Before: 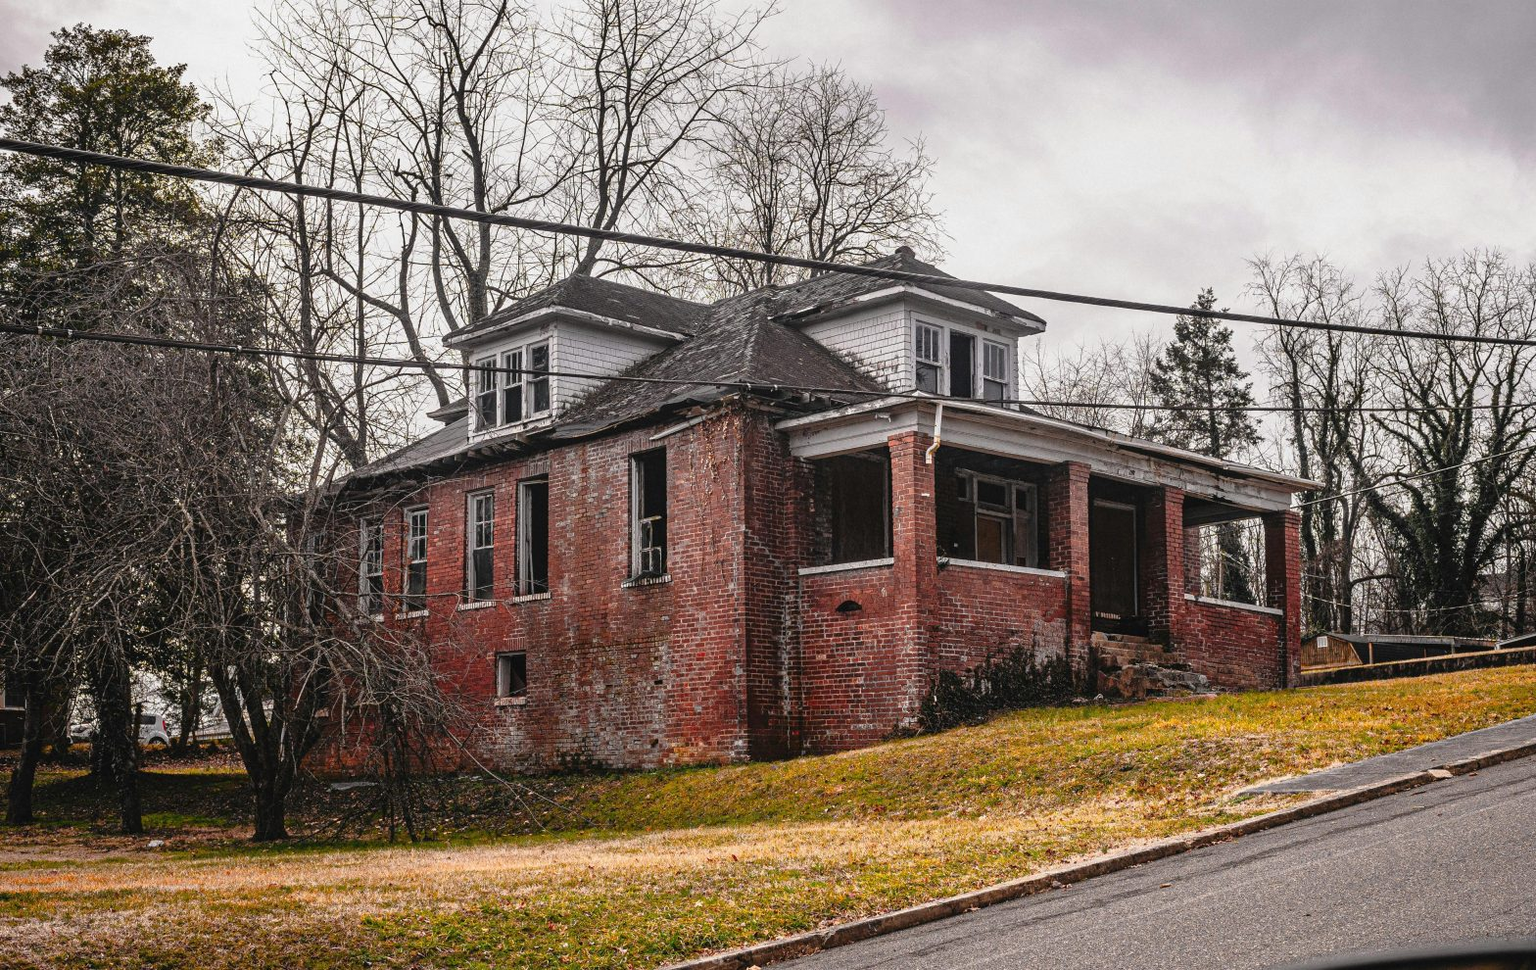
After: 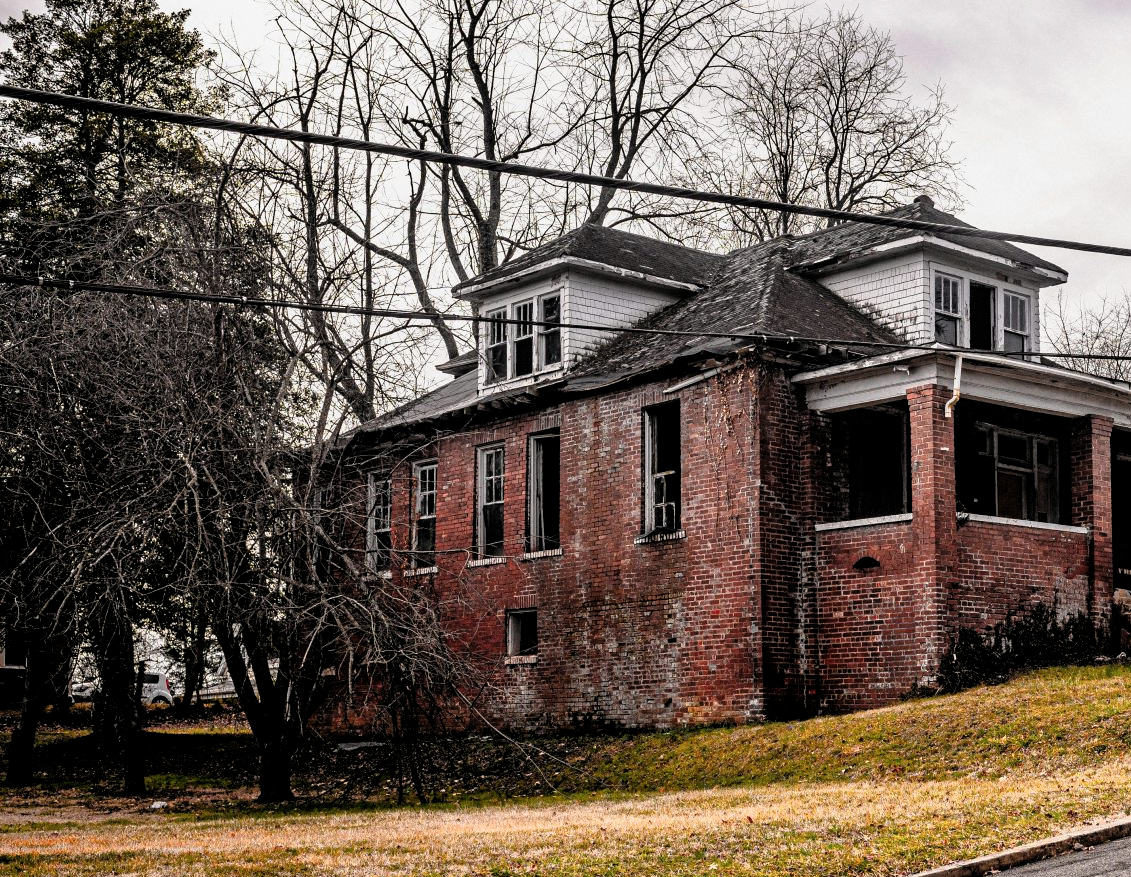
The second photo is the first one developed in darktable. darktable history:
crop: top 5.75%, right 27.84%, bottom 5.66%
filmic rgb: middle gray luminance 8.9%, black relative exposure -6.34 EV, white relative exposure 2.7 EV, target black luminance 0%, hardness 4.79, latitude 74%, contrast 1.335, shadows ↔ highlights balance 10.12%
local contrast: mode bilateral grid, contrast 15, coarseness 36, detail 105%, midtone range 0.2
